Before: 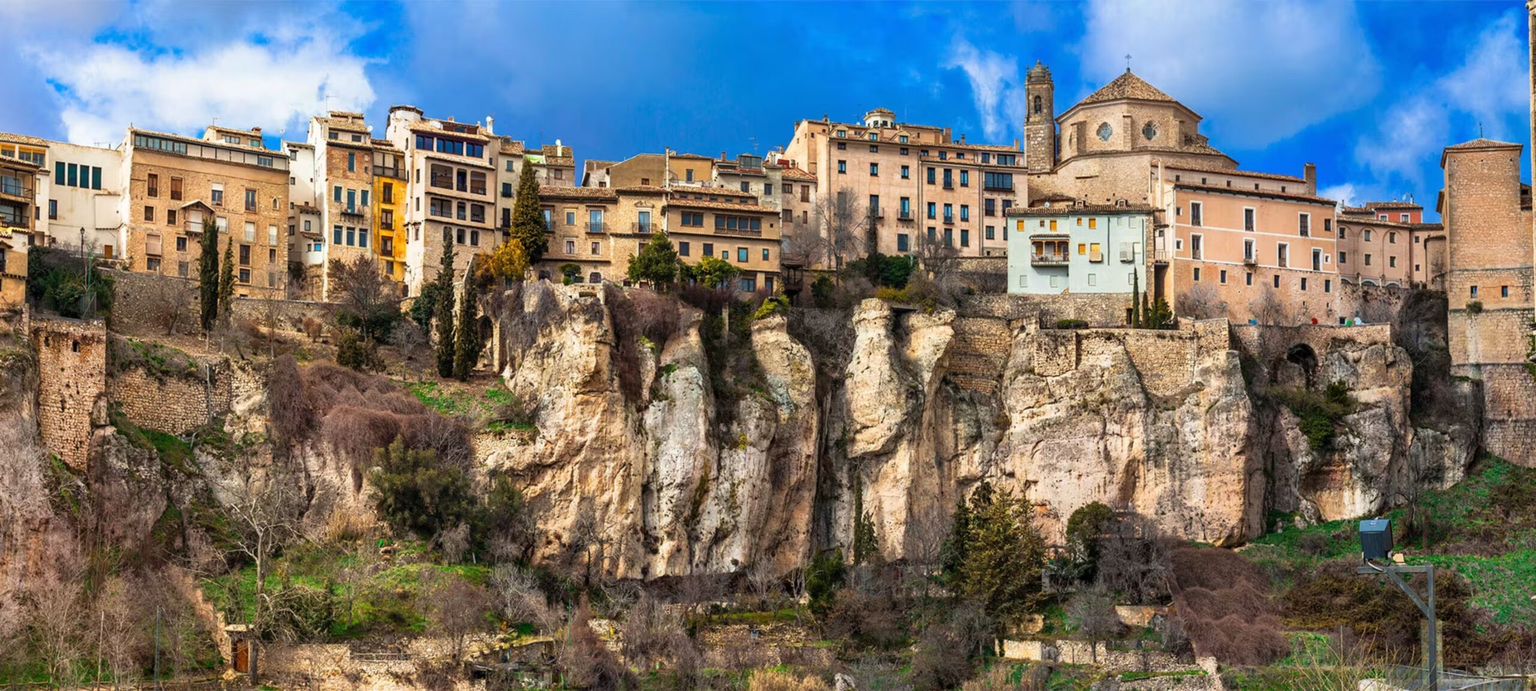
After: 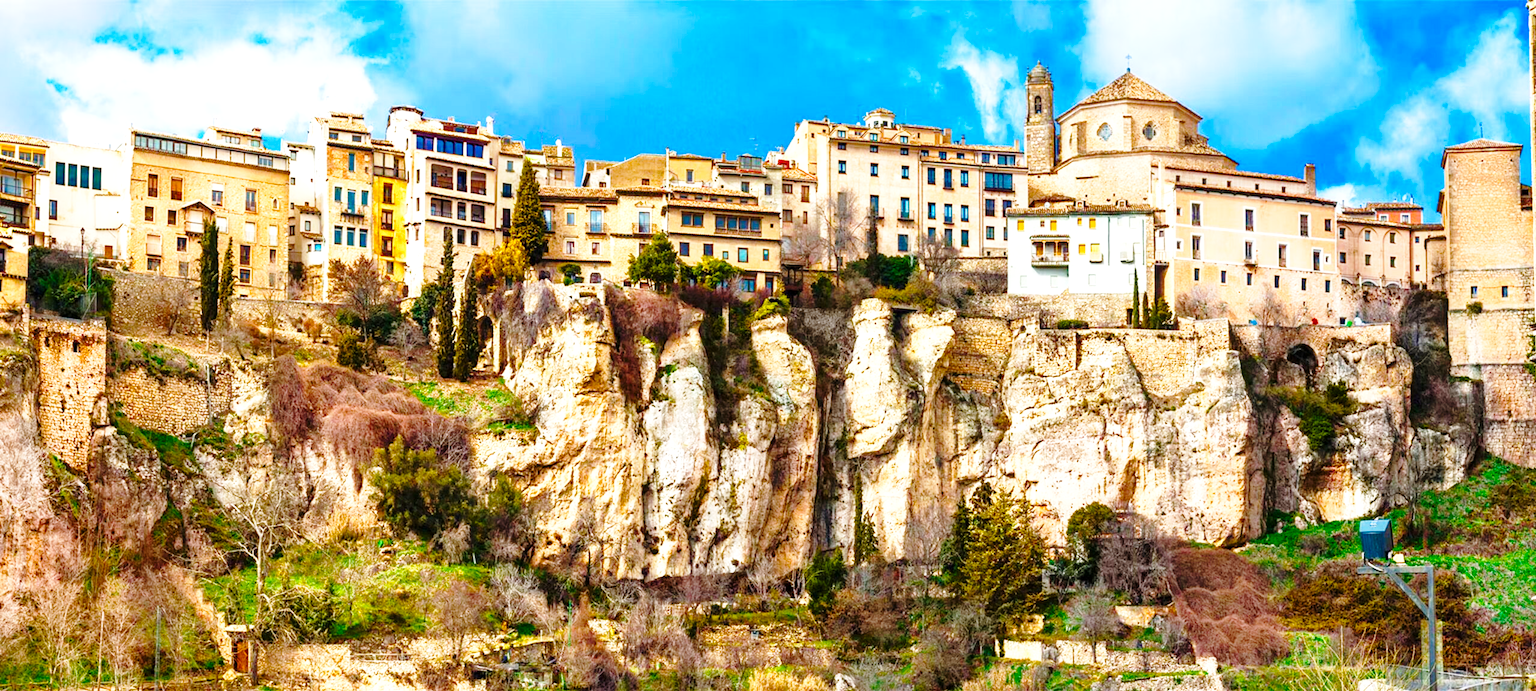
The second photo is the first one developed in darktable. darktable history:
color balance rgb: linear chroma grading › shadows -2.2%, linear chroma grading › highlights -15%, linear chroma grading › global chroma -10%, linear chroma grading › mid-tones -10%, perceptual saturation grading › global saturation 45%, perceptual saturation grading › highlights -50%, perceptual saturation grading › shadows 30%, perceptual brilliance grading › global brilliance 18%, global vibrance 45%
base curve: curves: ch0 [(0, 0) (0.028, 0.03) (0.121, 0.232) (0.46, 0.748) (0.859, 0.968) (1, 1)], preserve colors none
contrast brightness saturation: saturation -0.05
